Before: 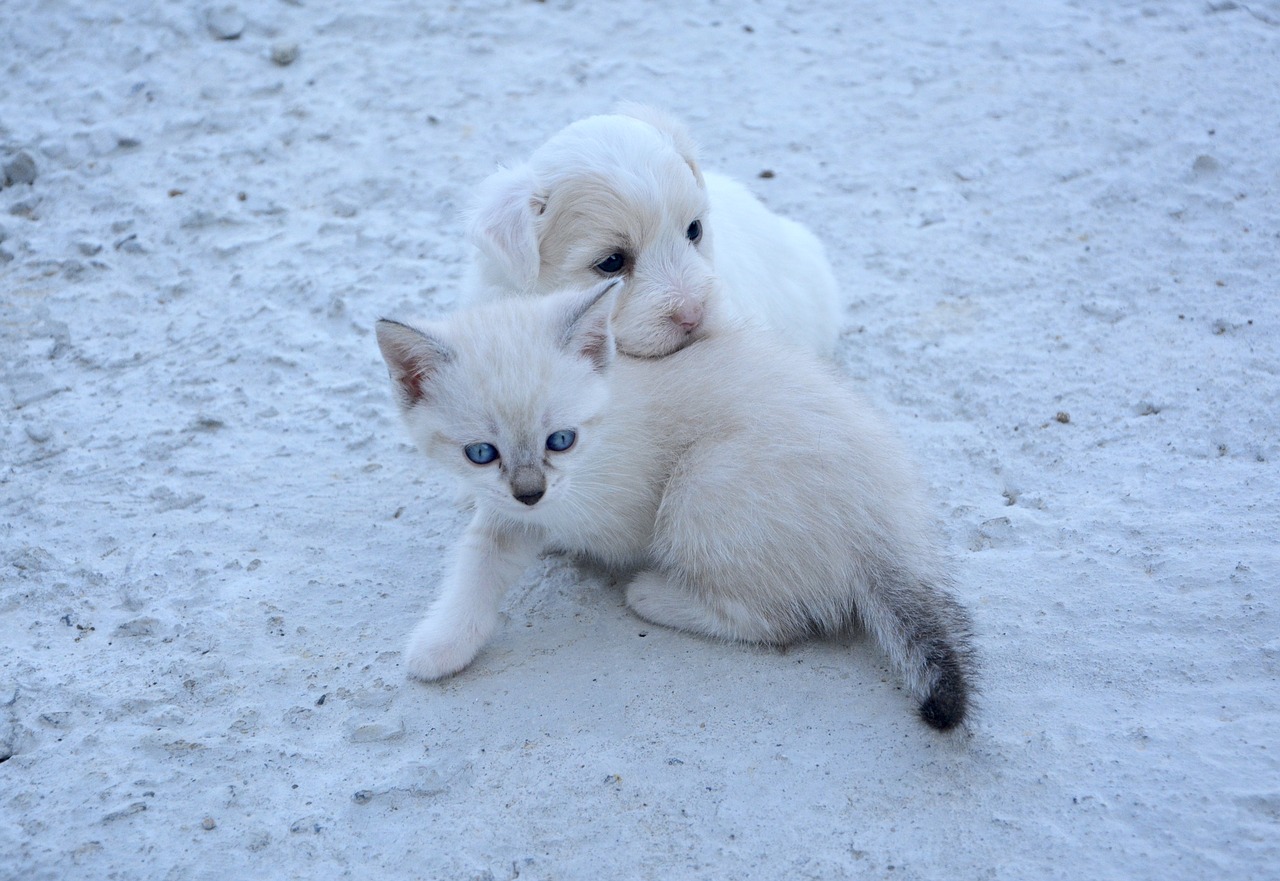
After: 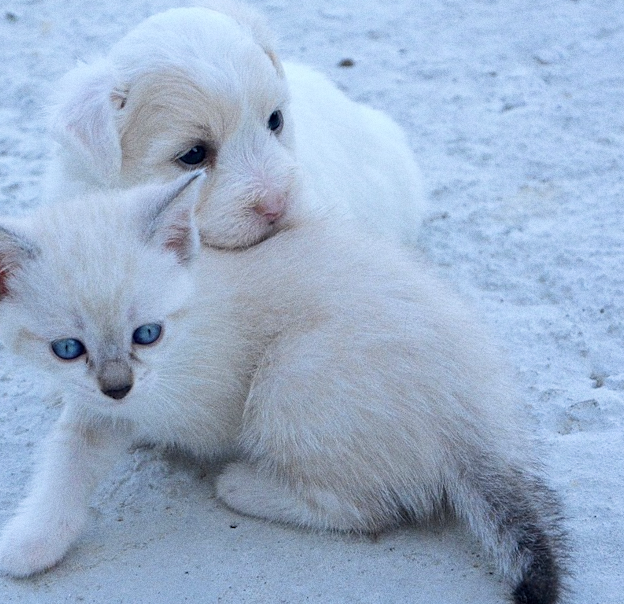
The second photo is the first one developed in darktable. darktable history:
velvia: on, module defaults
grain: coarseness 0.09 ISO
crop: left 32.075%, top 10.976%, right 18.355%, bottom 17.596%
rotate and perspective: rotation -1.42°, crop left 0.016, crop right 0.984, crop top 0.035, crop bottom 0.965
